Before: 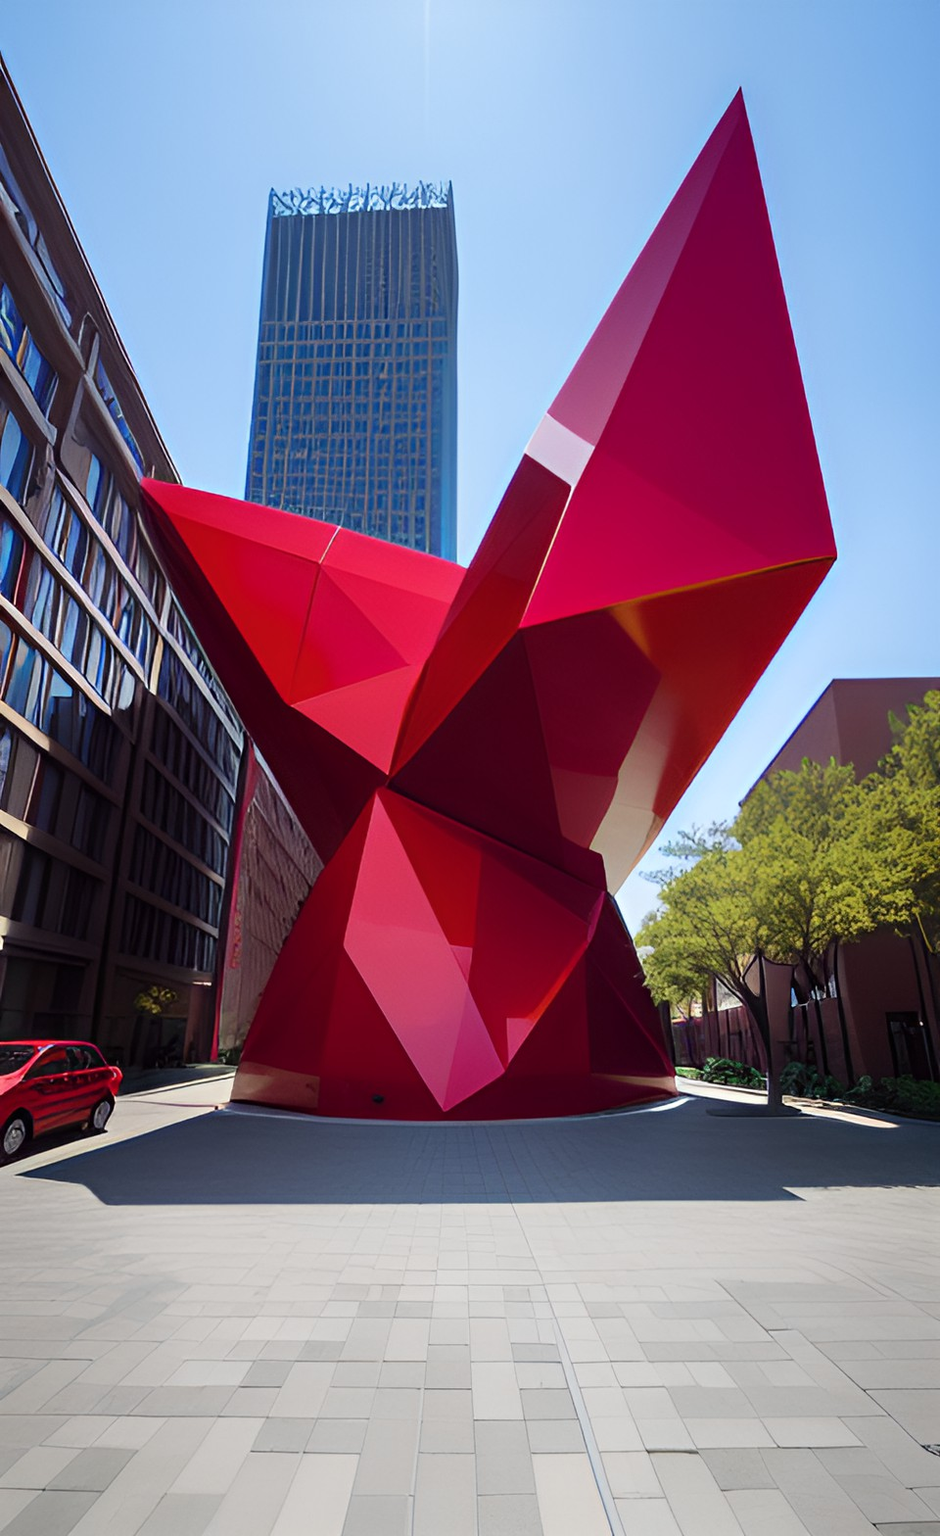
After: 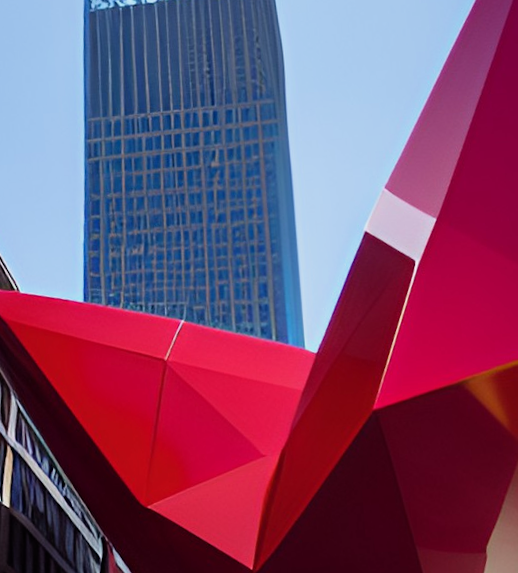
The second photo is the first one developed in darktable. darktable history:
rotate and perspective: rotation -4.57°, crop left 0.054, crop right 0.944, crop top 0.087, crop bottom 0.914
filmic rgb: black relative exposure -9.5 EV, white relative exposure 3.02 EV, hardness 6.12
crop: left 15.306%, top 9.065%, right 30.789%, bottom 48.638%
